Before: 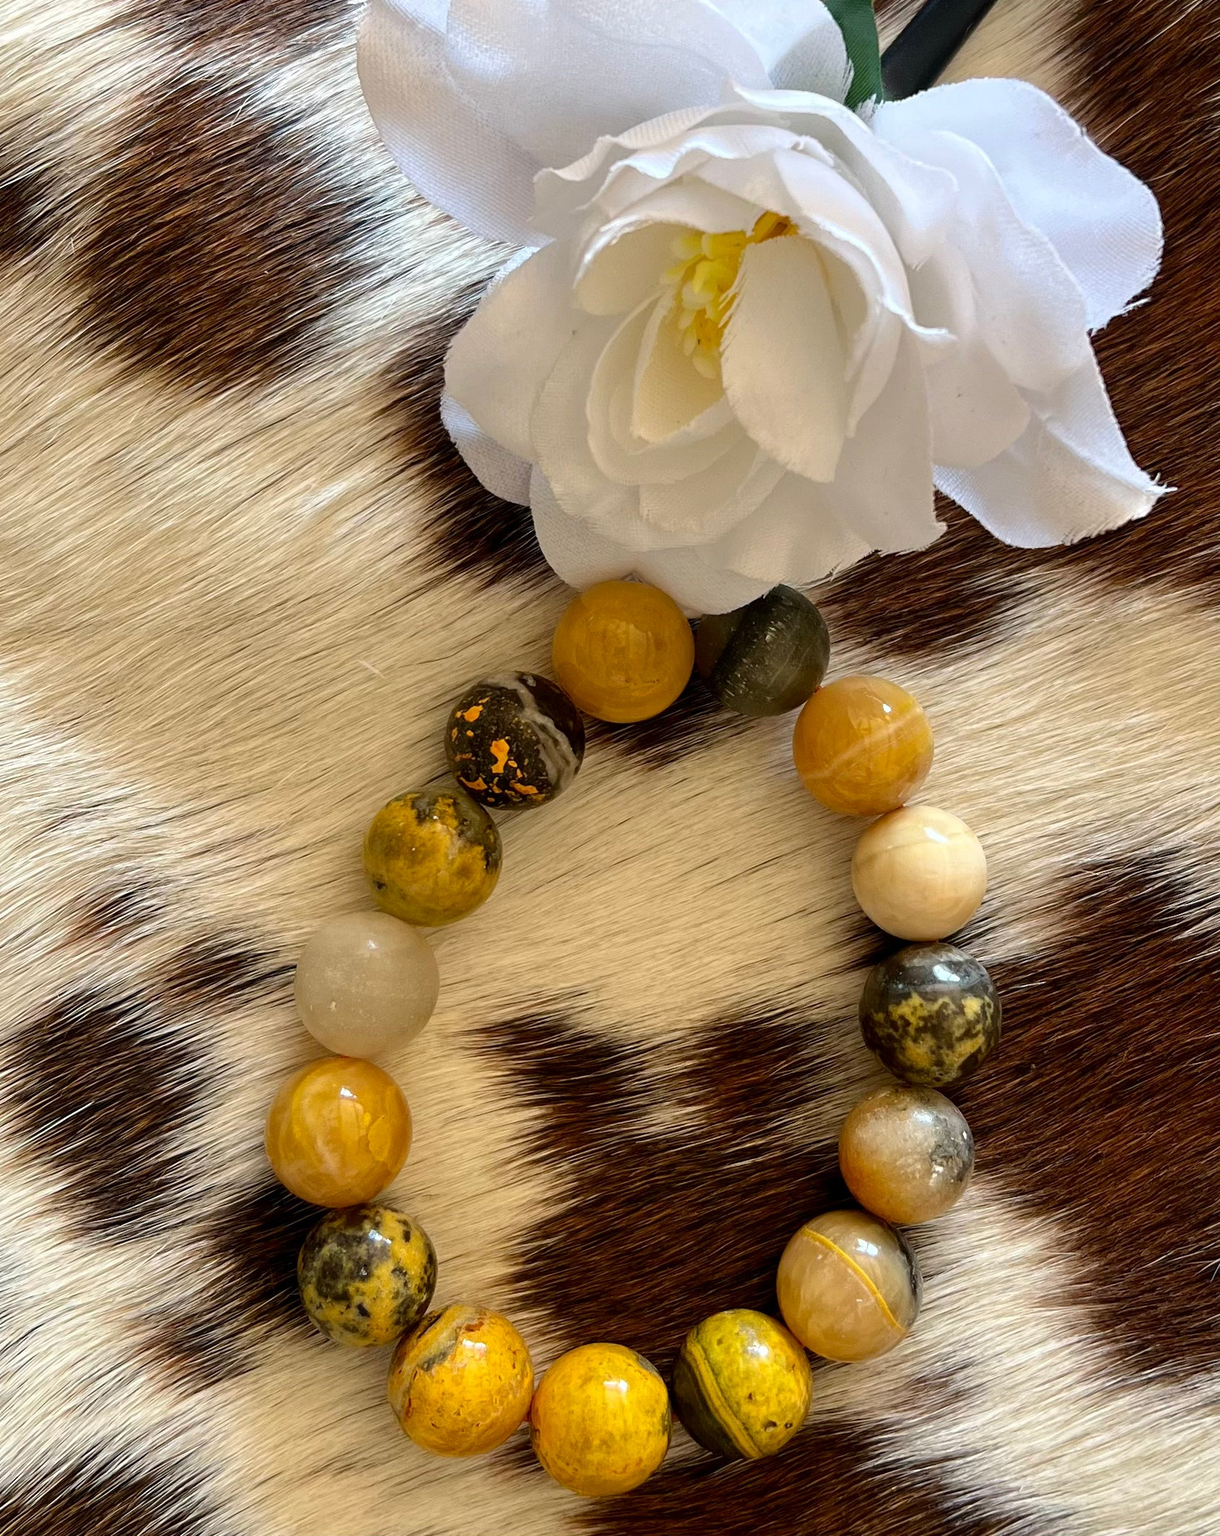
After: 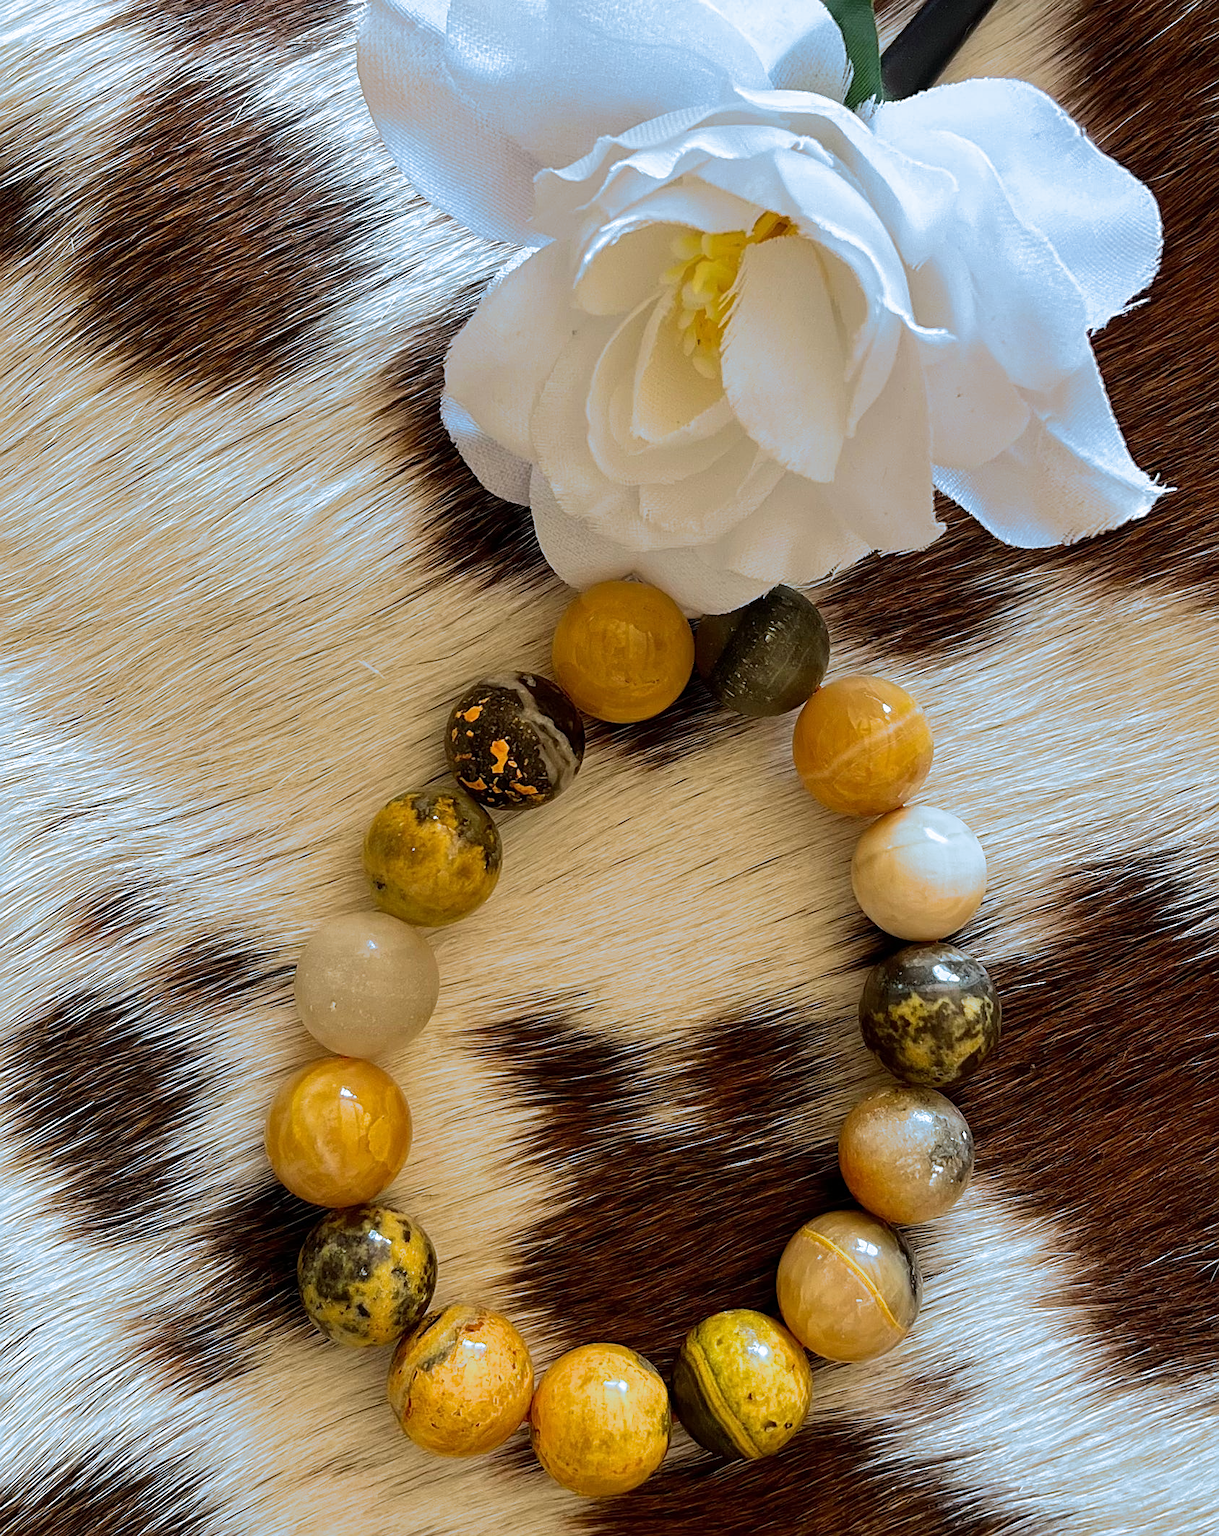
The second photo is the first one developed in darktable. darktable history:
sharpen: on, module defaults
split-toning: shadows › hue 351.18°, shadows › saturation 0.86, highlights › hue 218.82°, highlights › saturation 0.73, balance -19.167
